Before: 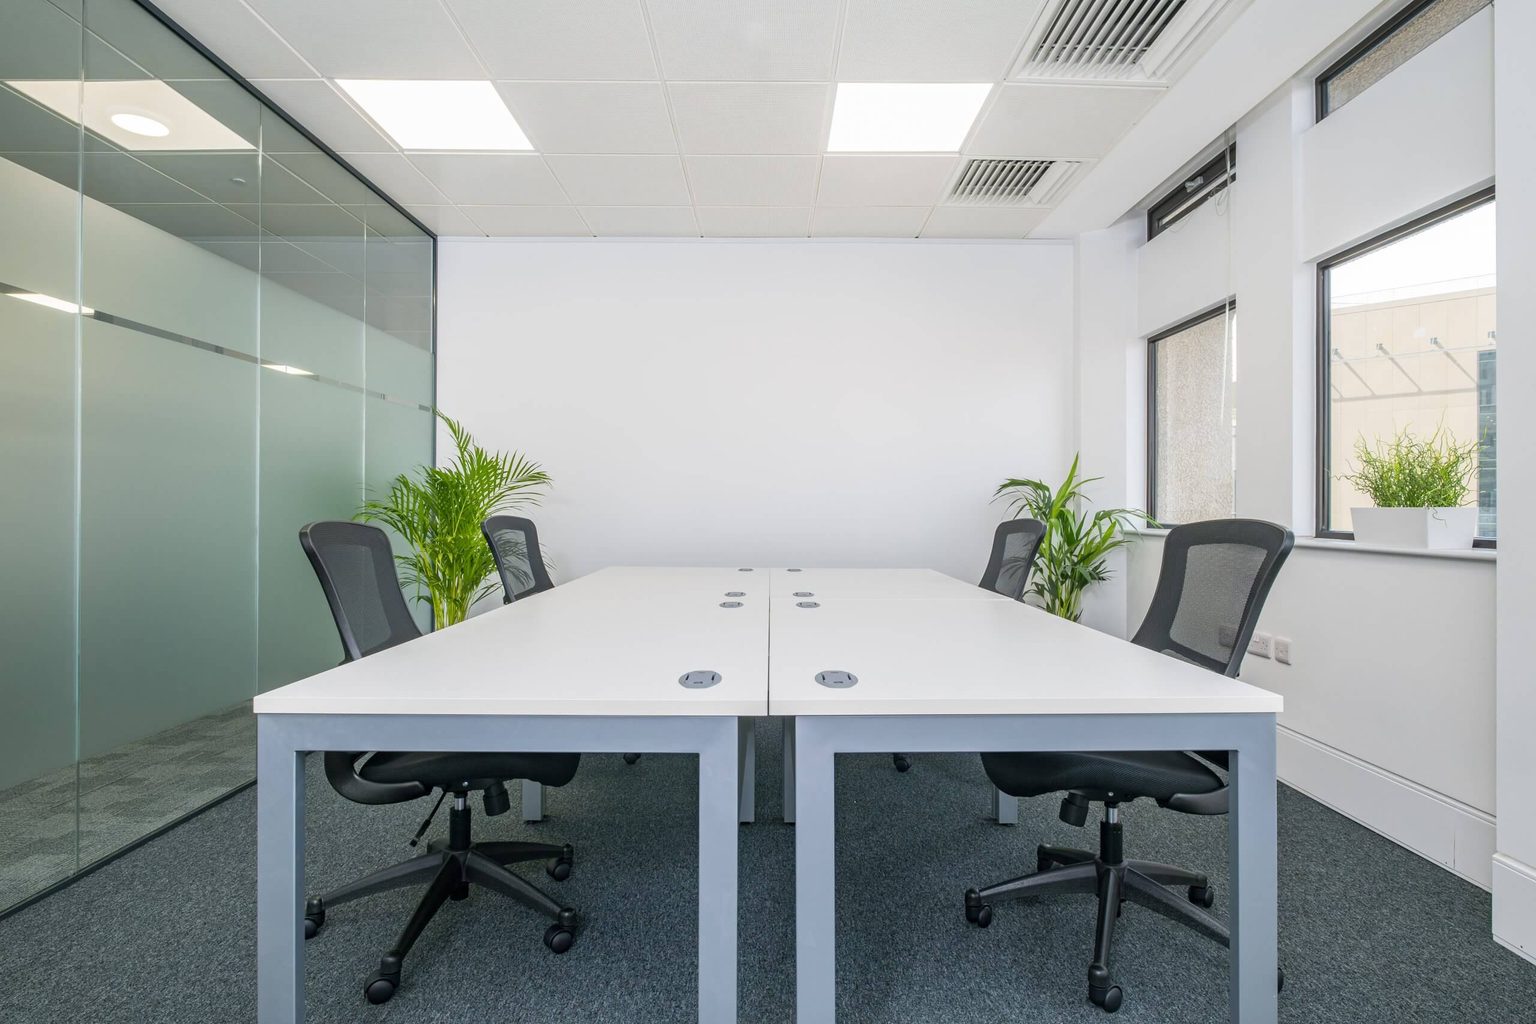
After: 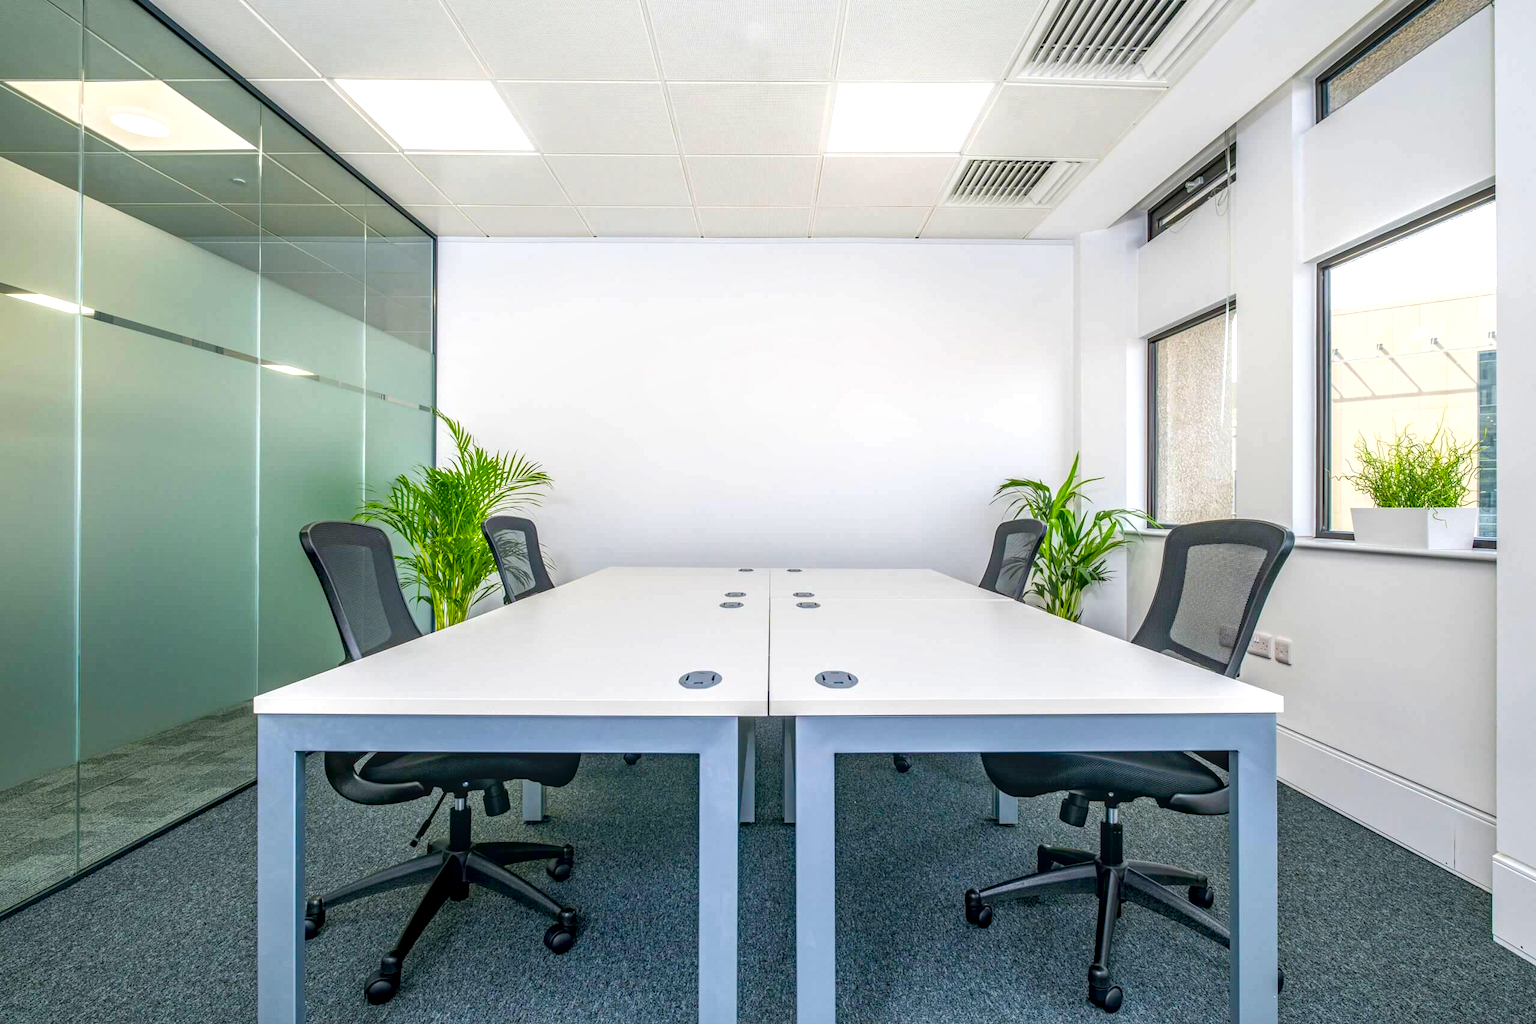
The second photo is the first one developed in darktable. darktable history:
exposure: black level correction 0.005, exposure 0.416 EV, compensate exposure bias true, compensate highlight preservation false
haze removal: adaptive false
local contrast: highlights 0%, shadows 4%, detail 134%
contrast brightness saturation: brightness -0.024, saturation 0.343
